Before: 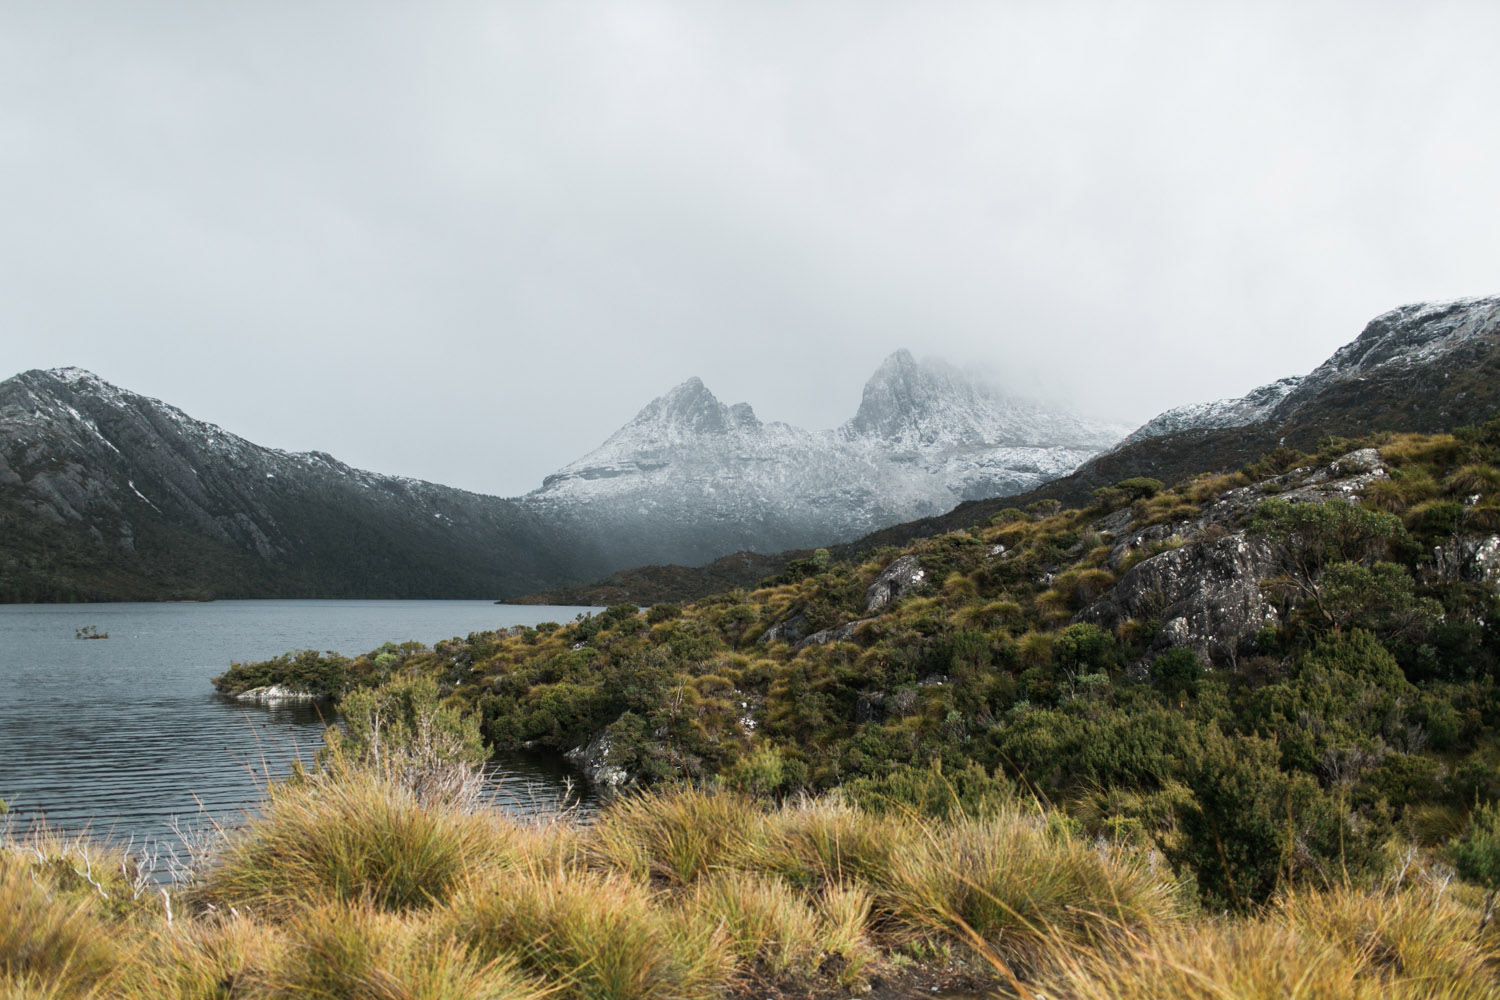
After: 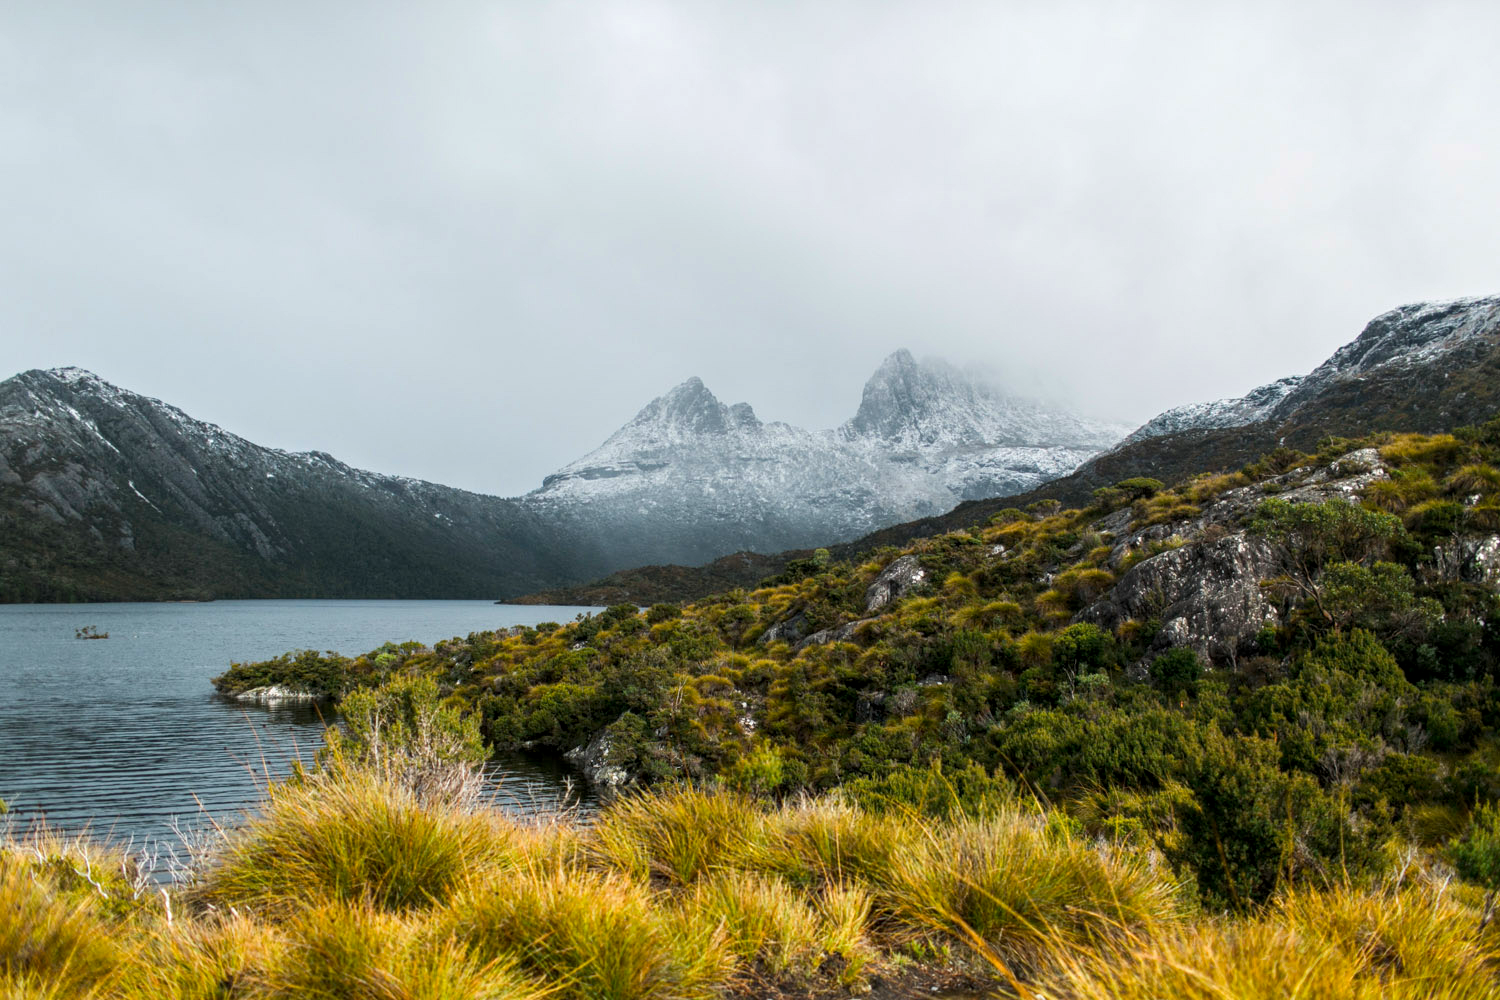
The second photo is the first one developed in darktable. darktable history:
local contrast: detail 130%
color balance rgb: linear chroma grading › global chroma 15%, perceptual saturation grading › global saturation 30%
